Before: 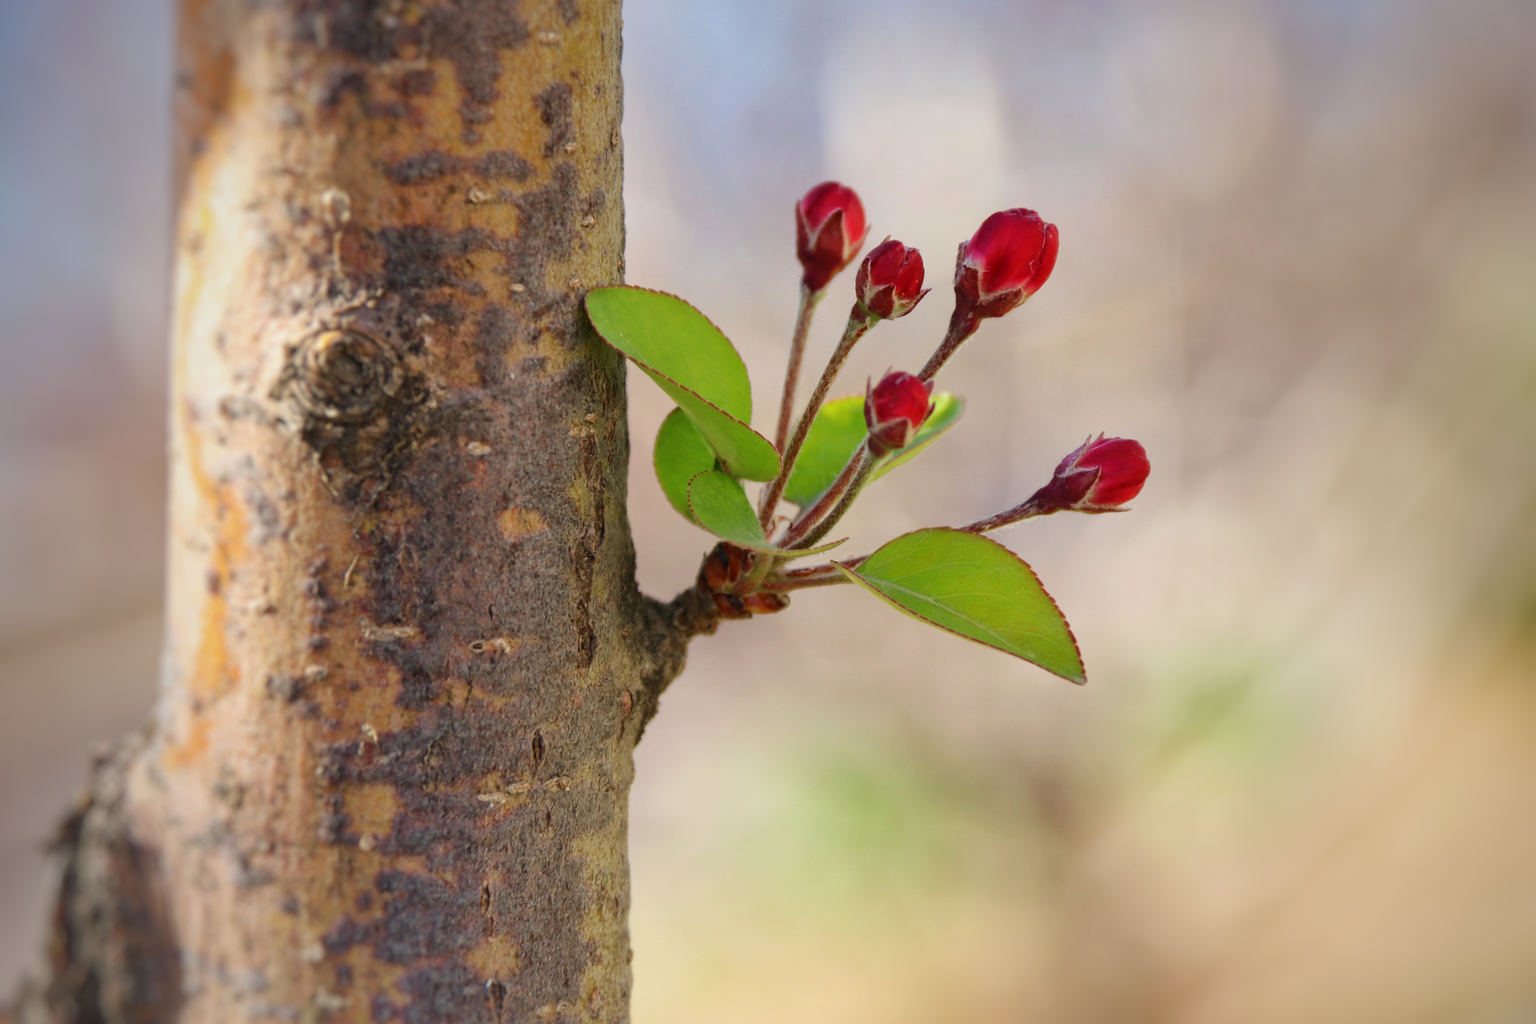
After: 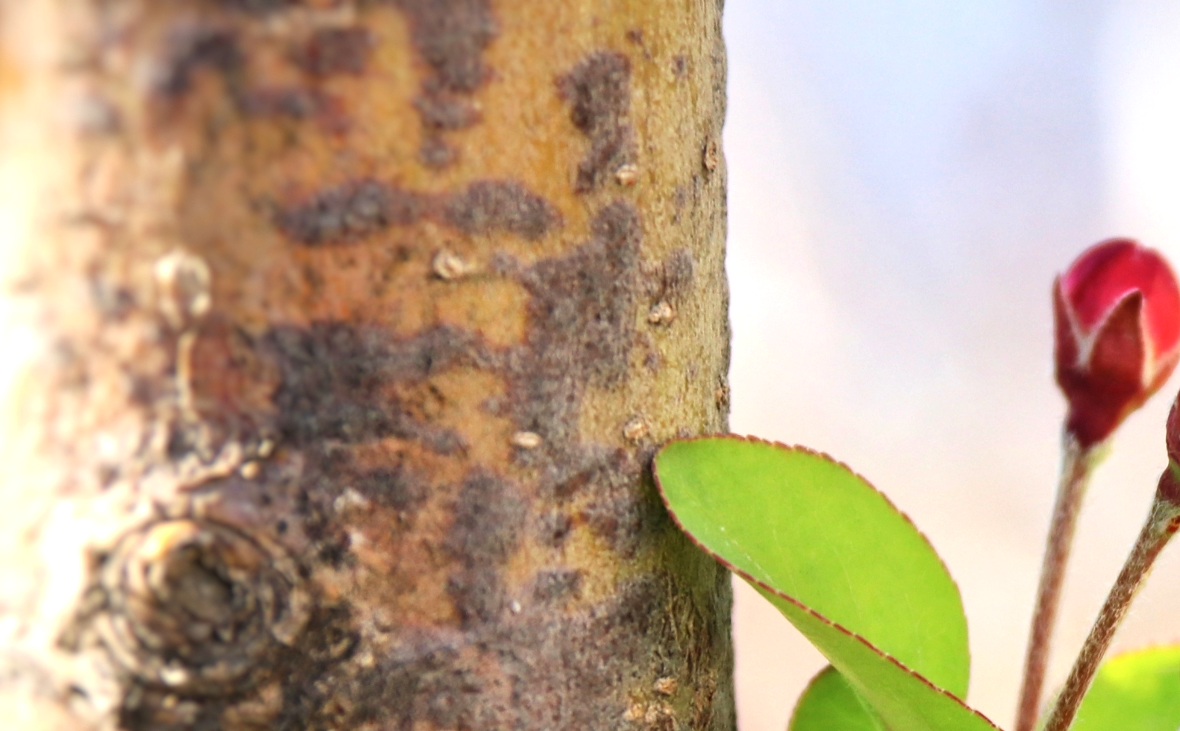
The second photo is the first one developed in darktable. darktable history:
shadows and highlights: shadows -13.24, white point adjustment 4.05, highlights 27.36, highlights color adjustment 42.71%
crop: left 15.587%, top 5.433%, right 43.799%, bottom 56.838%
exposure: exposure 0.672 EV, compensate highlight preservation false
